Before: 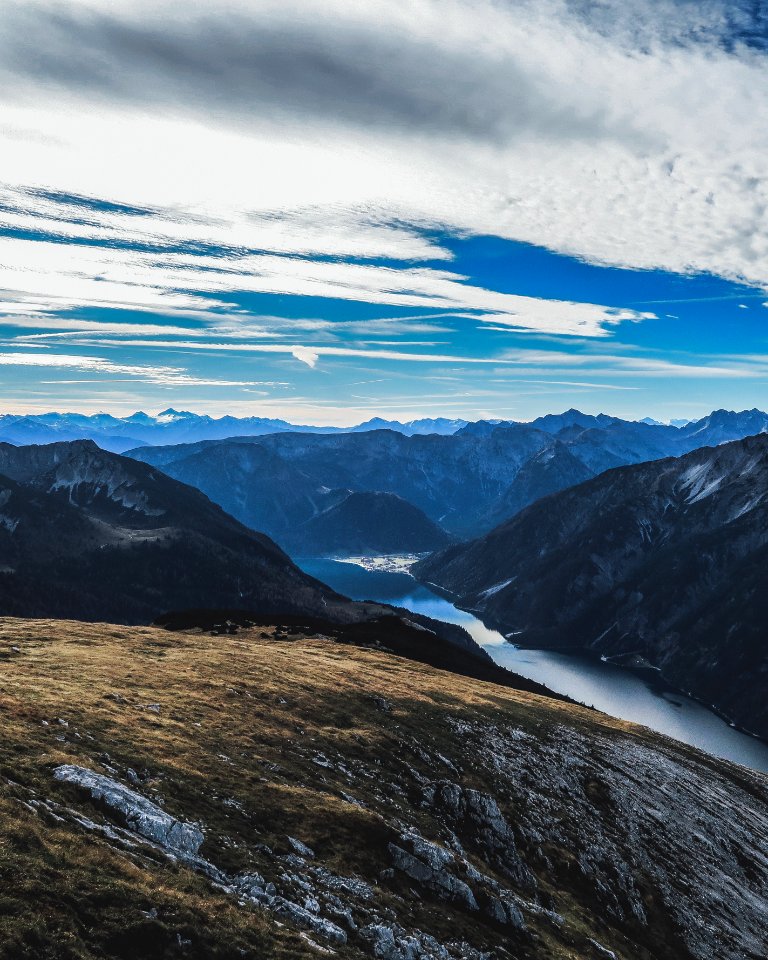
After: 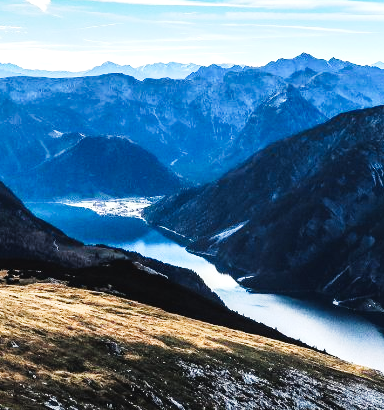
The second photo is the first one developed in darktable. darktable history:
tone curve: curves: ch0 [(0, 0.008) (0.107, 0.083) (0.283, 0.287) (0.429, 0.51) (0.607, 0.739) (0.789, 0.893) (0.998, 0.978)]; ch1 [(0, 0) (0.323, 0.339) (0.438, 0.427) (0.478, 0.484) (0.502, 0.502) (0.527, 0.525) (0.571, 0.579) (0.608, 0.629) (0.669, 0.704) (0.859, 0.899) (1, 1)]; ch2 [(0, 0) (0.33, 0.347) (0.421, 0.456) (0.473, 0.498) (0.502, 0.504) (0.522, 0.524) (0.549, 0.567) (0.593, 0.626) (0.676, 0.724) (1, 1)], preserve colors none
crop: left 34.929%, top 37.104%, right 14.961%, bottom 20.108%
tone equalizer: -8 EV -0.404 EV, -7 EV -0.414 EV, -6 EV -0.337 EV, -5 EV -0.226 EV, -3 EV 0.242 EV, -2 EV 0.311 EV, -1 EV 0.389 EV, +0 EV 0.407 EV
exposure: black level correction 0, exposure 0.498 EV, compensate highlight preservation false
